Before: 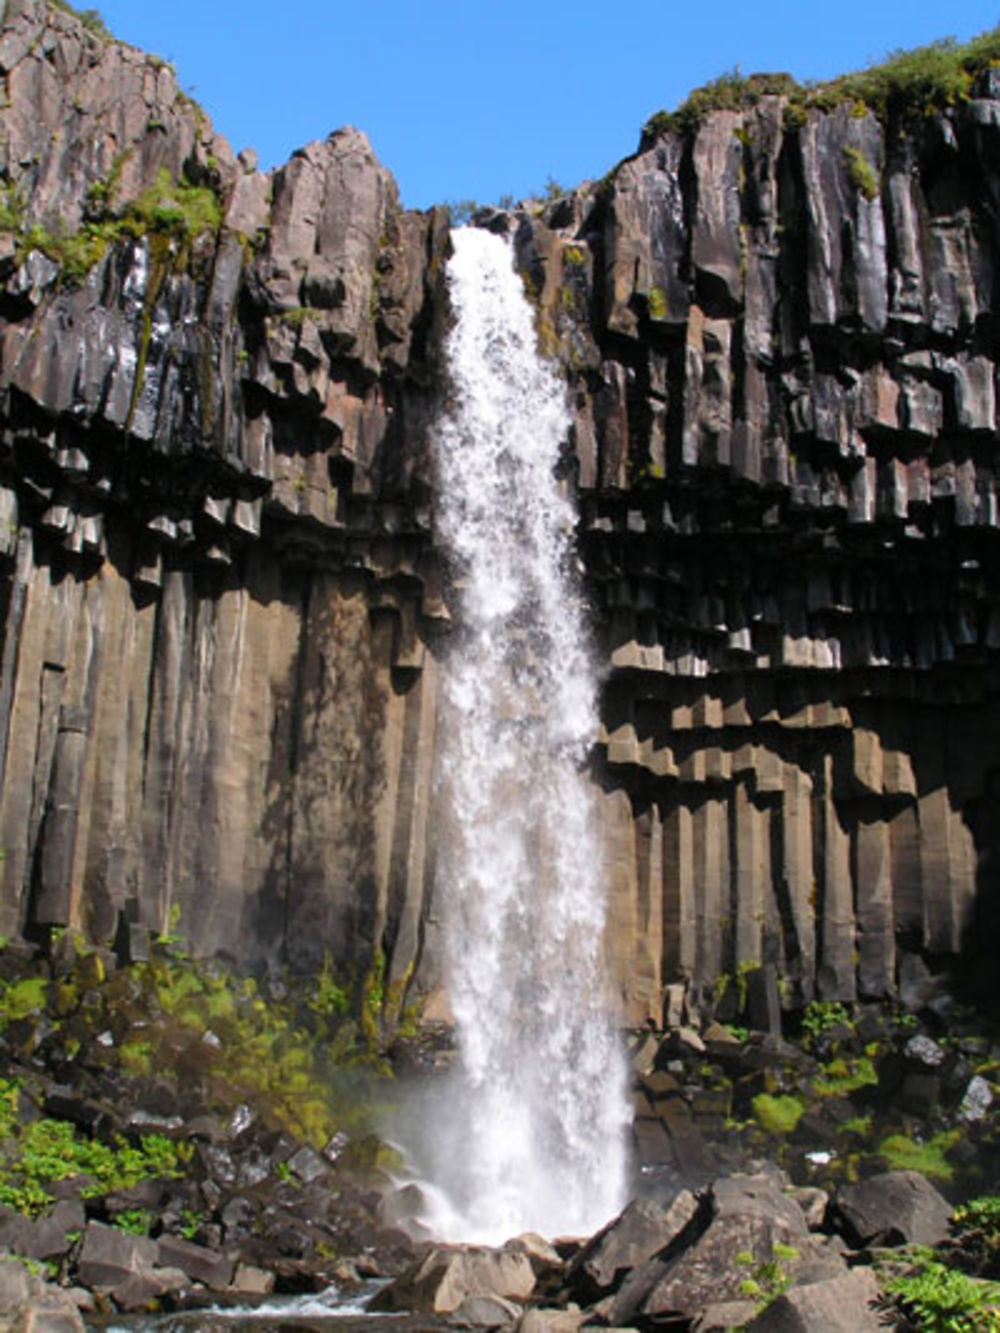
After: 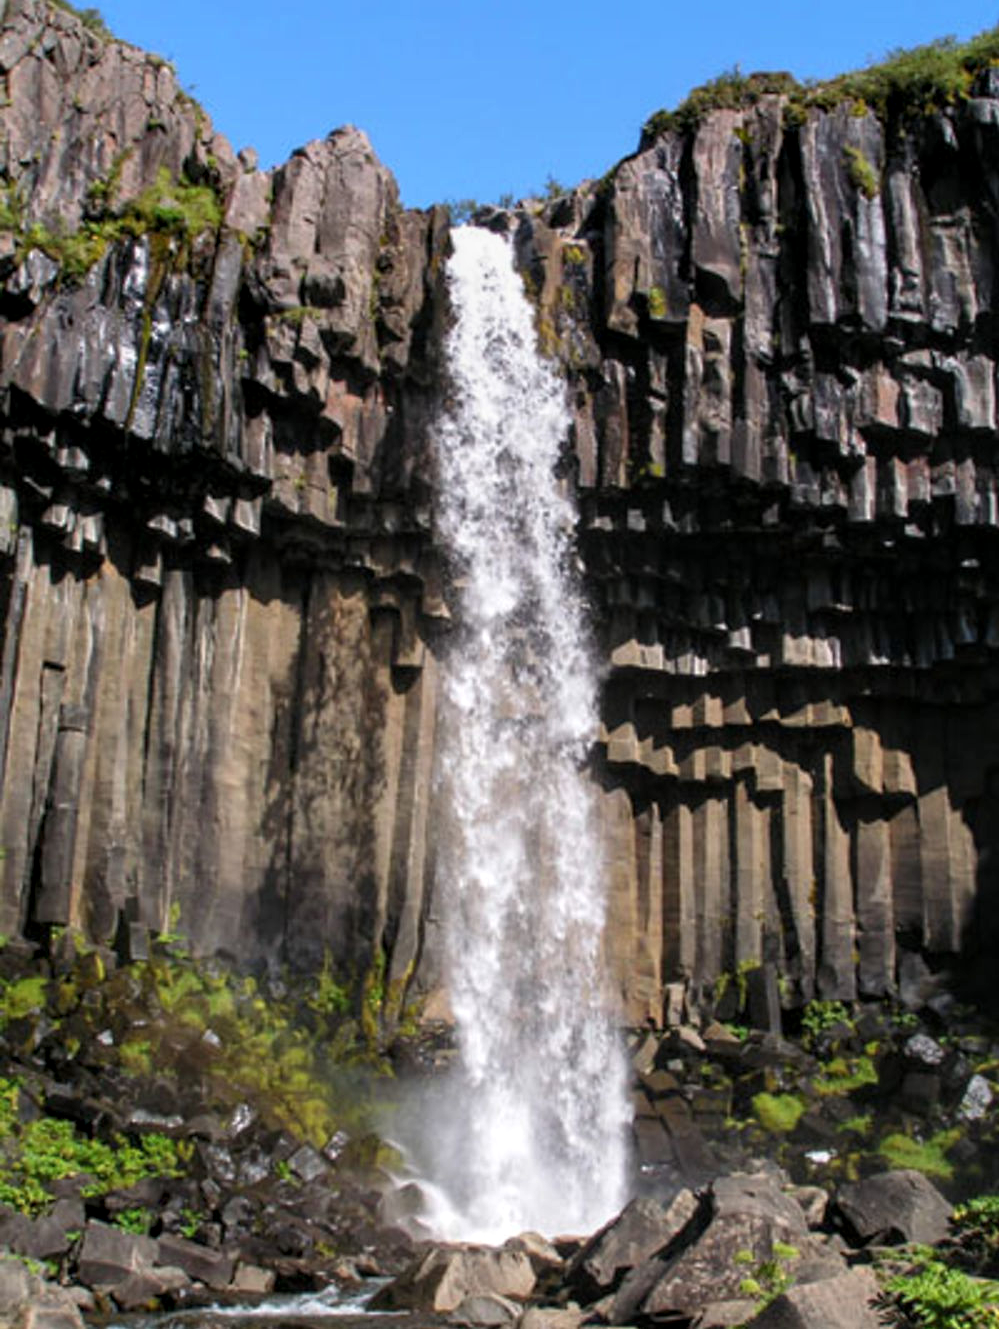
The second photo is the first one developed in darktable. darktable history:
crop: top 0.088%, bottom 0.205%
local contrast: on, module defaults
